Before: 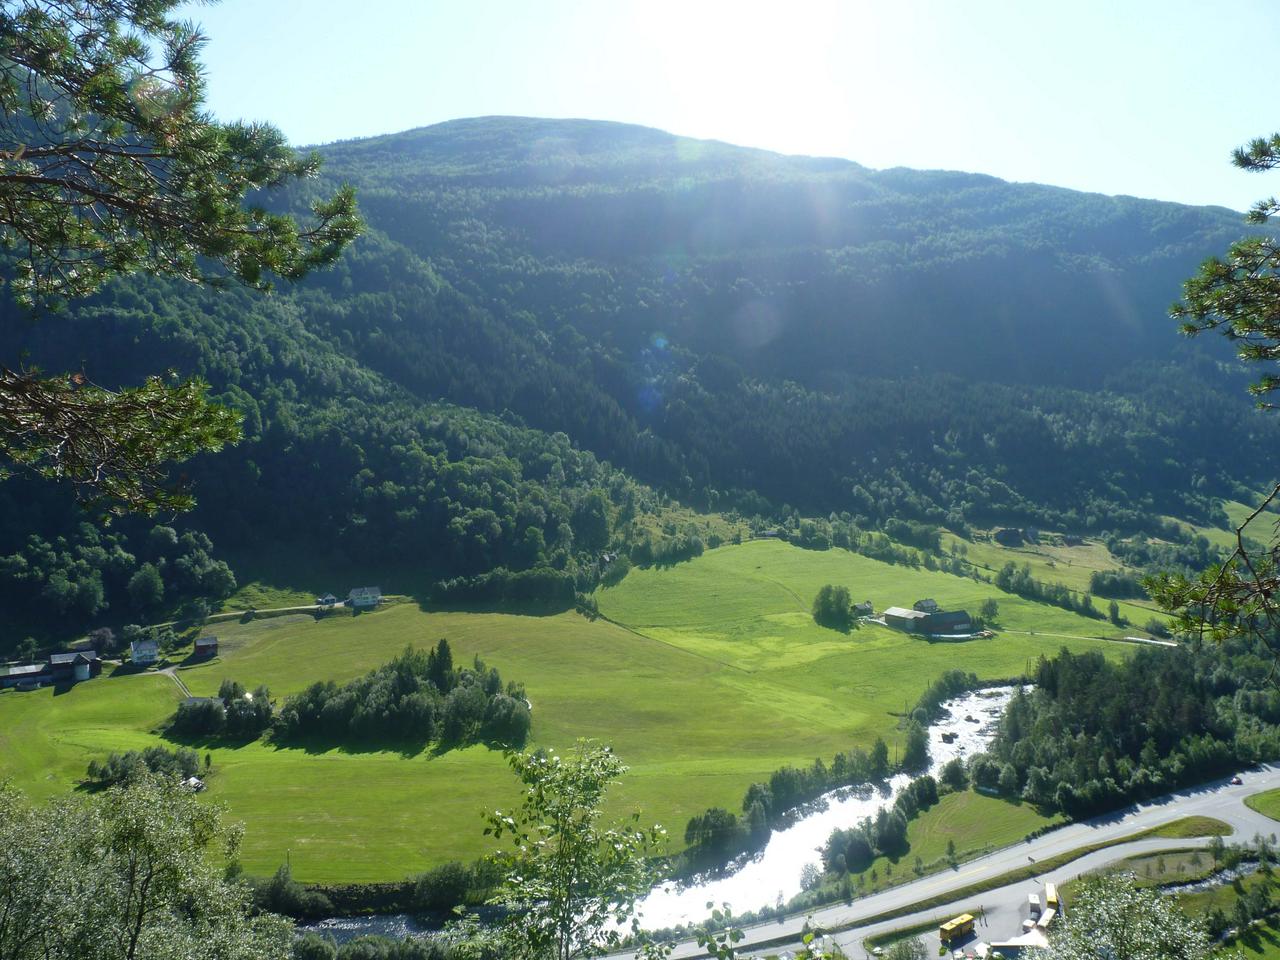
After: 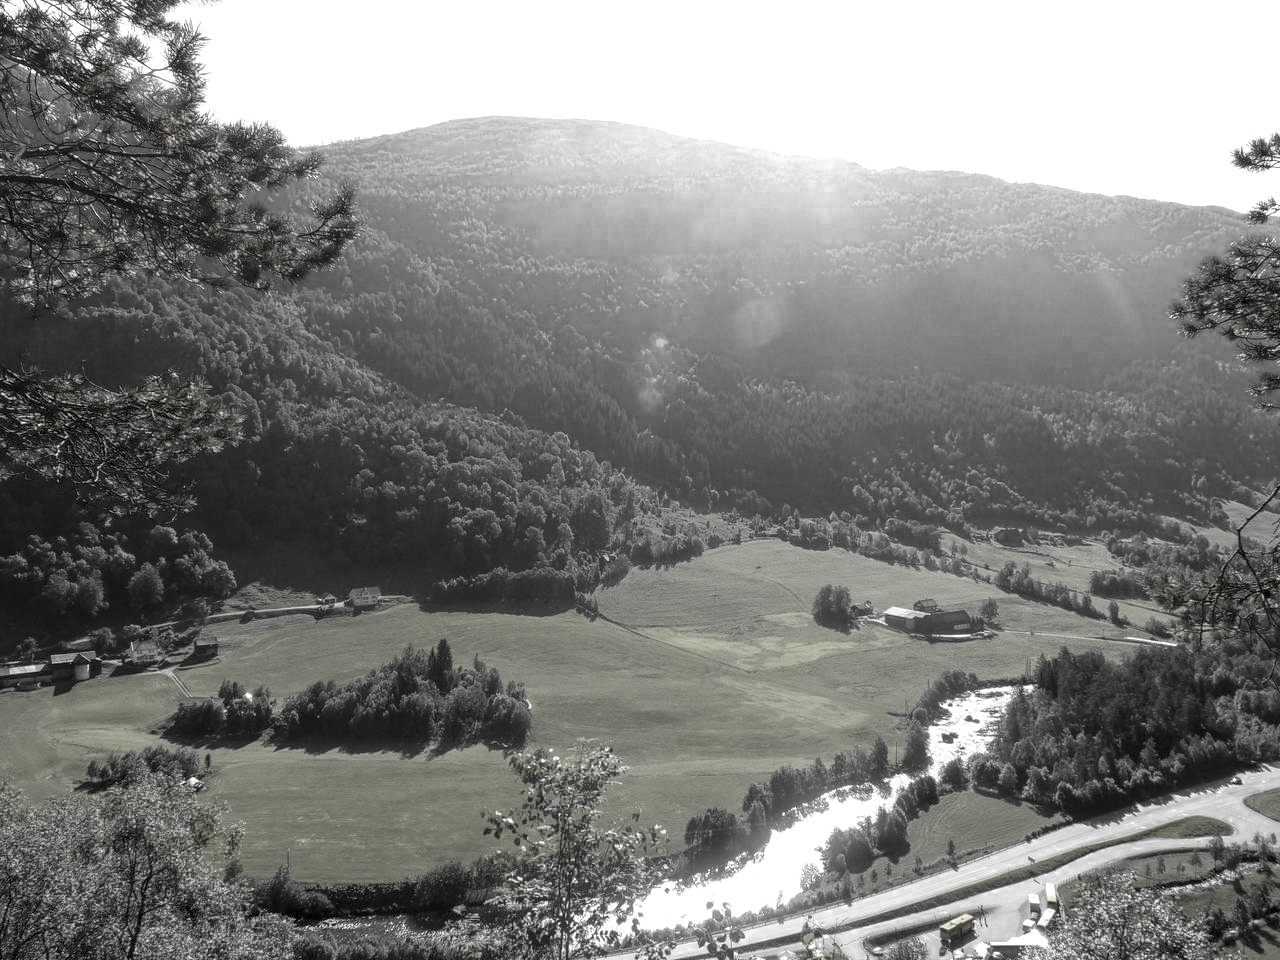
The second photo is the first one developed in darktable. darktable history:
contrast brightness saturation: contrast 0.035, saturation 0.071
color zones: curves: ch0 [(0, 0.613) (0.01, 0.613) (0.245, 0.448) (0.498, 0.529) (0.642, 0.665) (0.879, 0.777) (0.99, 0.613)]; ch1 [(0, 0.035) (0.121, 0.189) (0.259, 0.197) (0.415, 0.061) (0.589, 0.022) (0.732, 0.022) (0.857, 0.026) (0.991, 0.053)], mix 22.07%
local contrast: detail 130%
